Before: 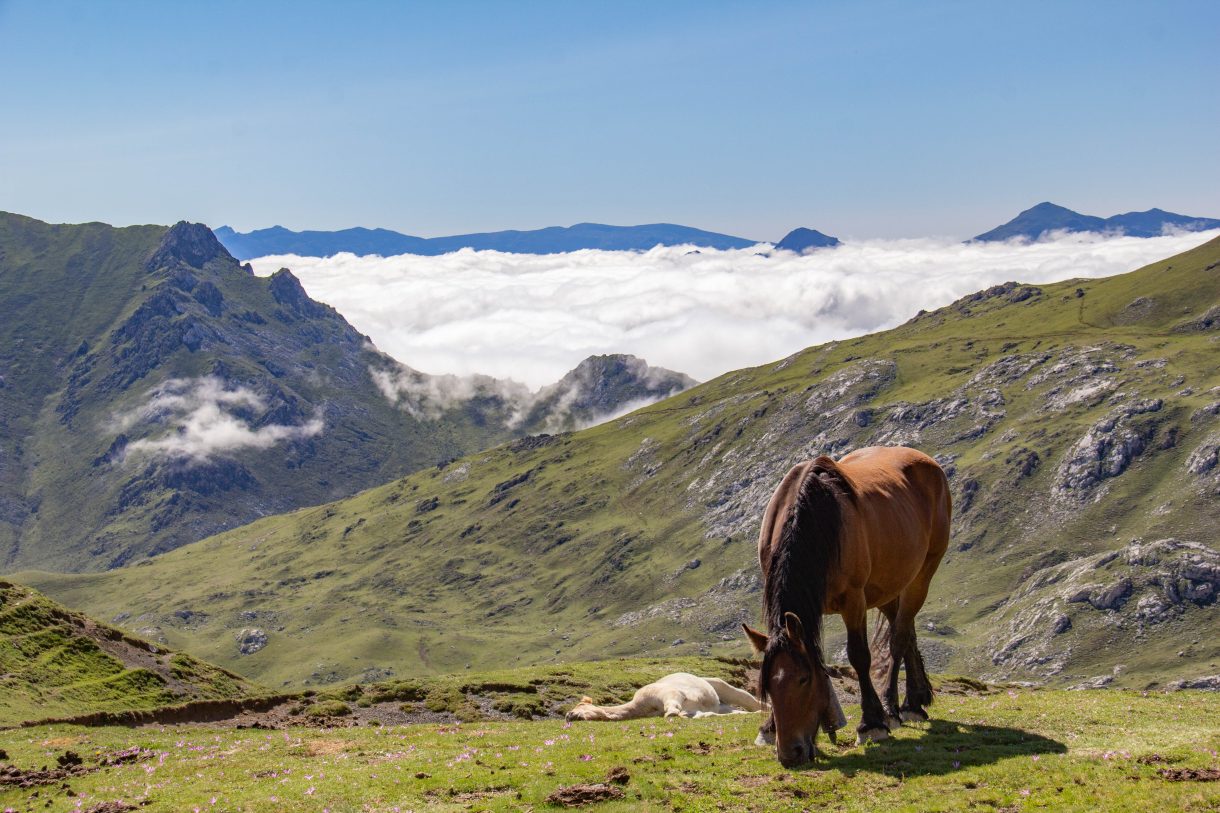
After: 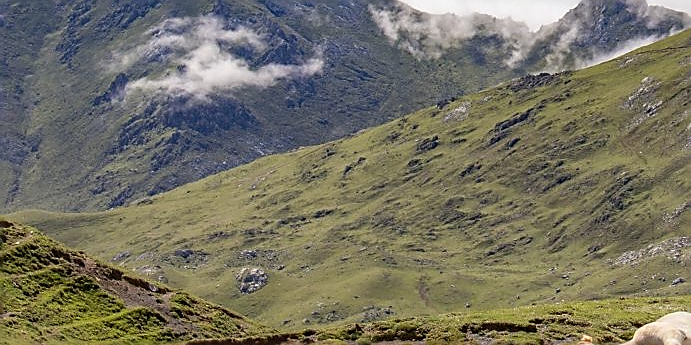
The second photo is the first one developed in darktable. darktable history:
crop: top 44.474%, right 43.351%, bottom 13.03%
sharpen: radius 1.411, amount 1.256, threshold 0.771
